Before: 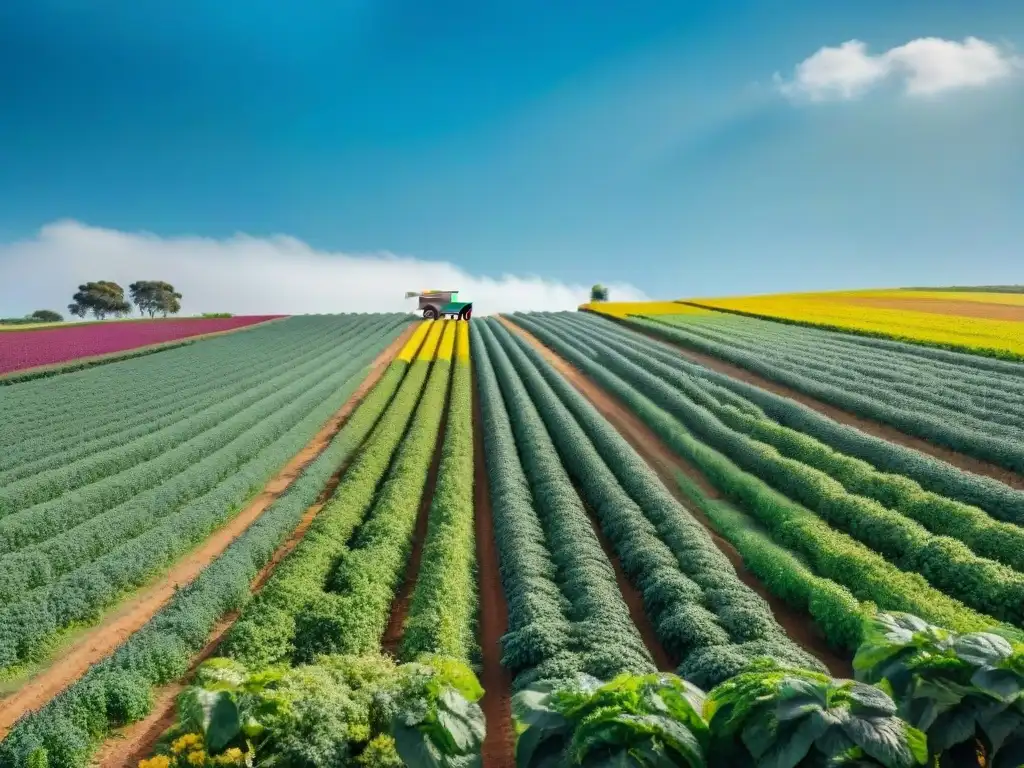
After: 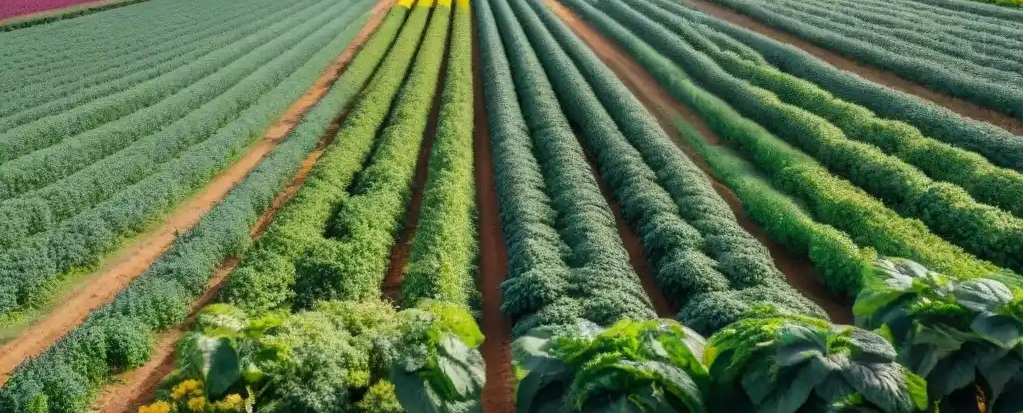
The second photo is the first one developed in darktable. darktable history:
crop and rotate: top 46.15%, right 0.005%
